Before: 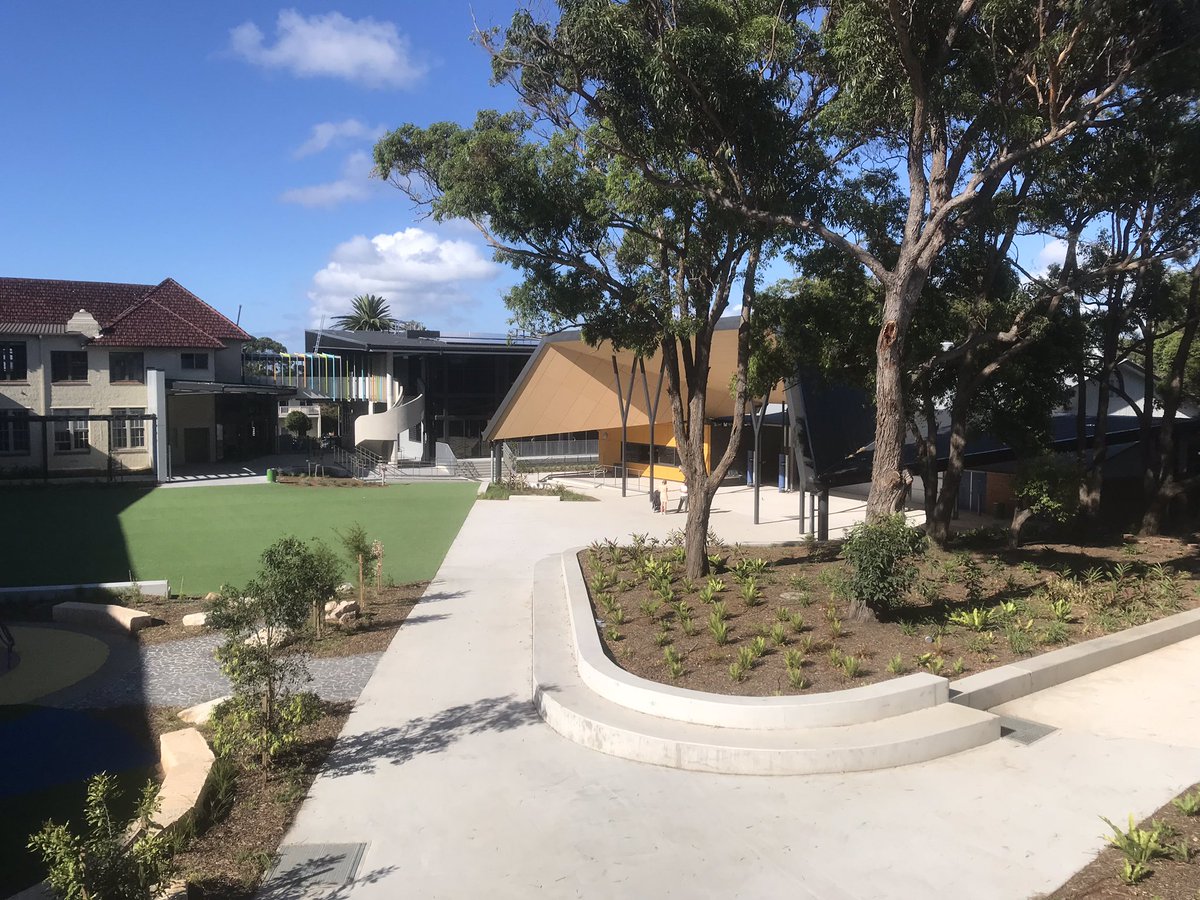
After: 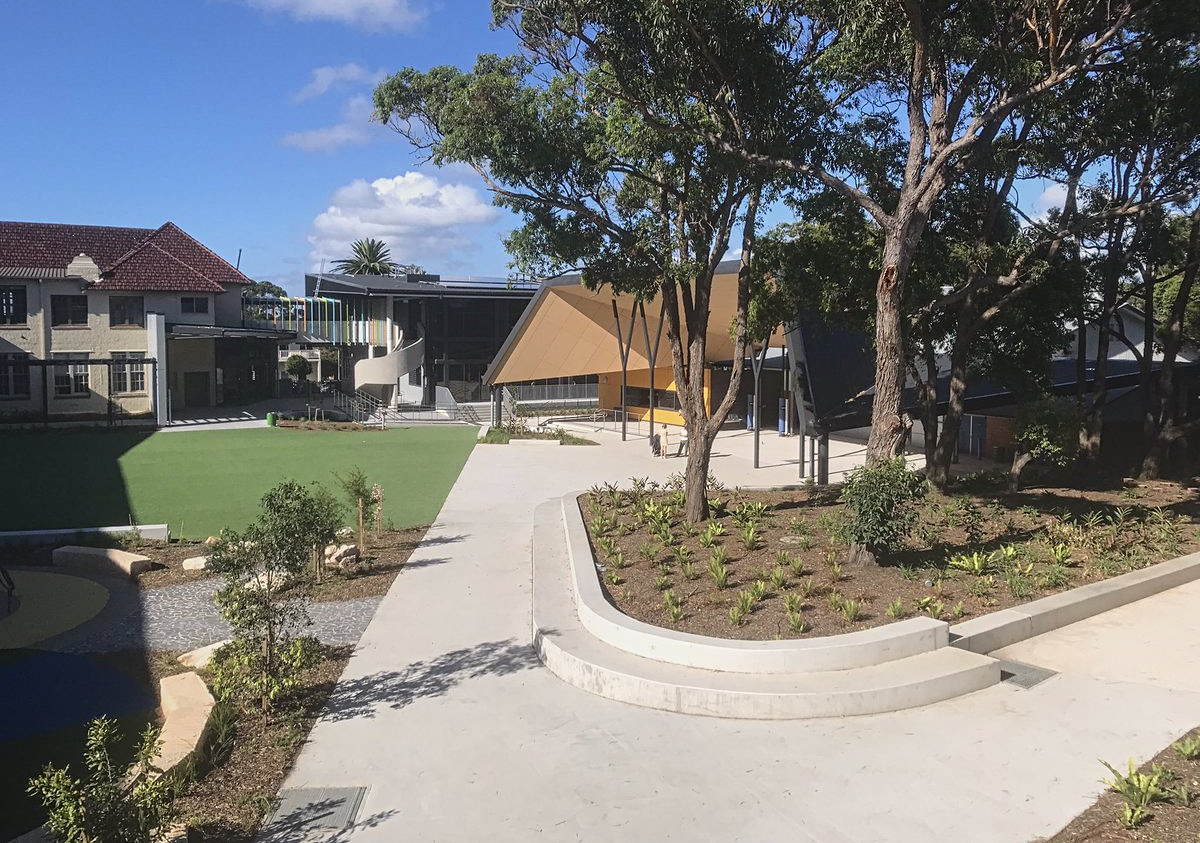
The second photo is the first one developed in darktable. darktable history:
crop and rotate: top 6.25%
local contrast: highlights 68%, shadows 68%, detail 82%, midtone range 0.325
contrast equalizer: y [[0.5, 0.5, 0.5, 0.539, 0.64, 0.611], [0.5 ×6], [0.5 ×6], [0 ×6], [0 ×6]]
